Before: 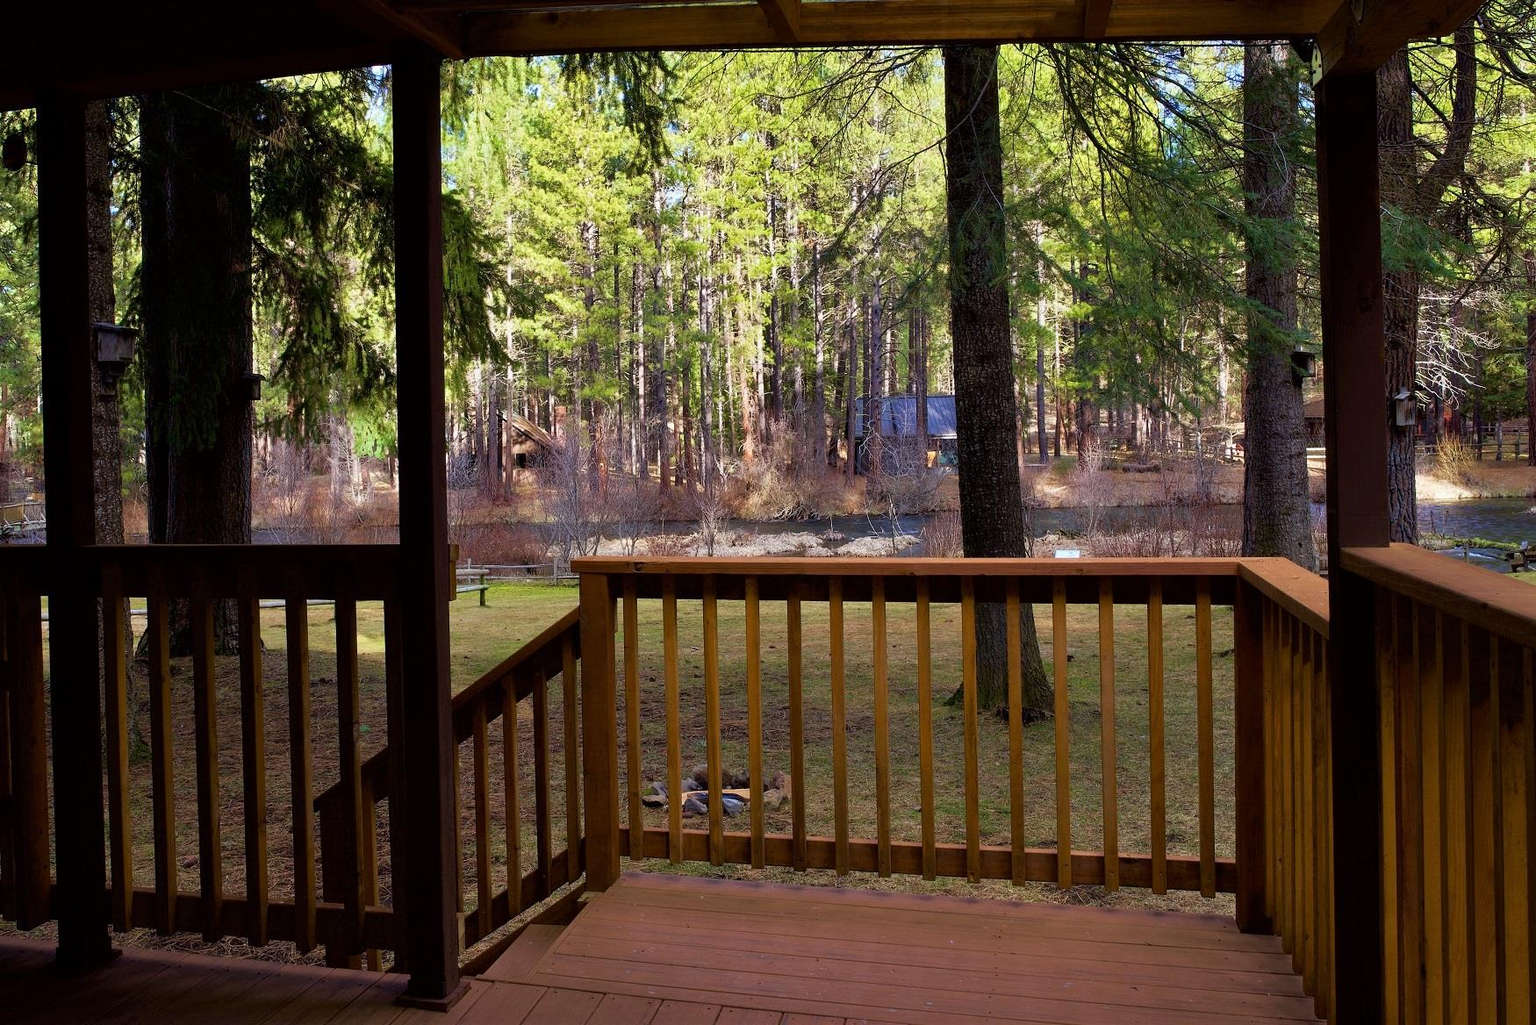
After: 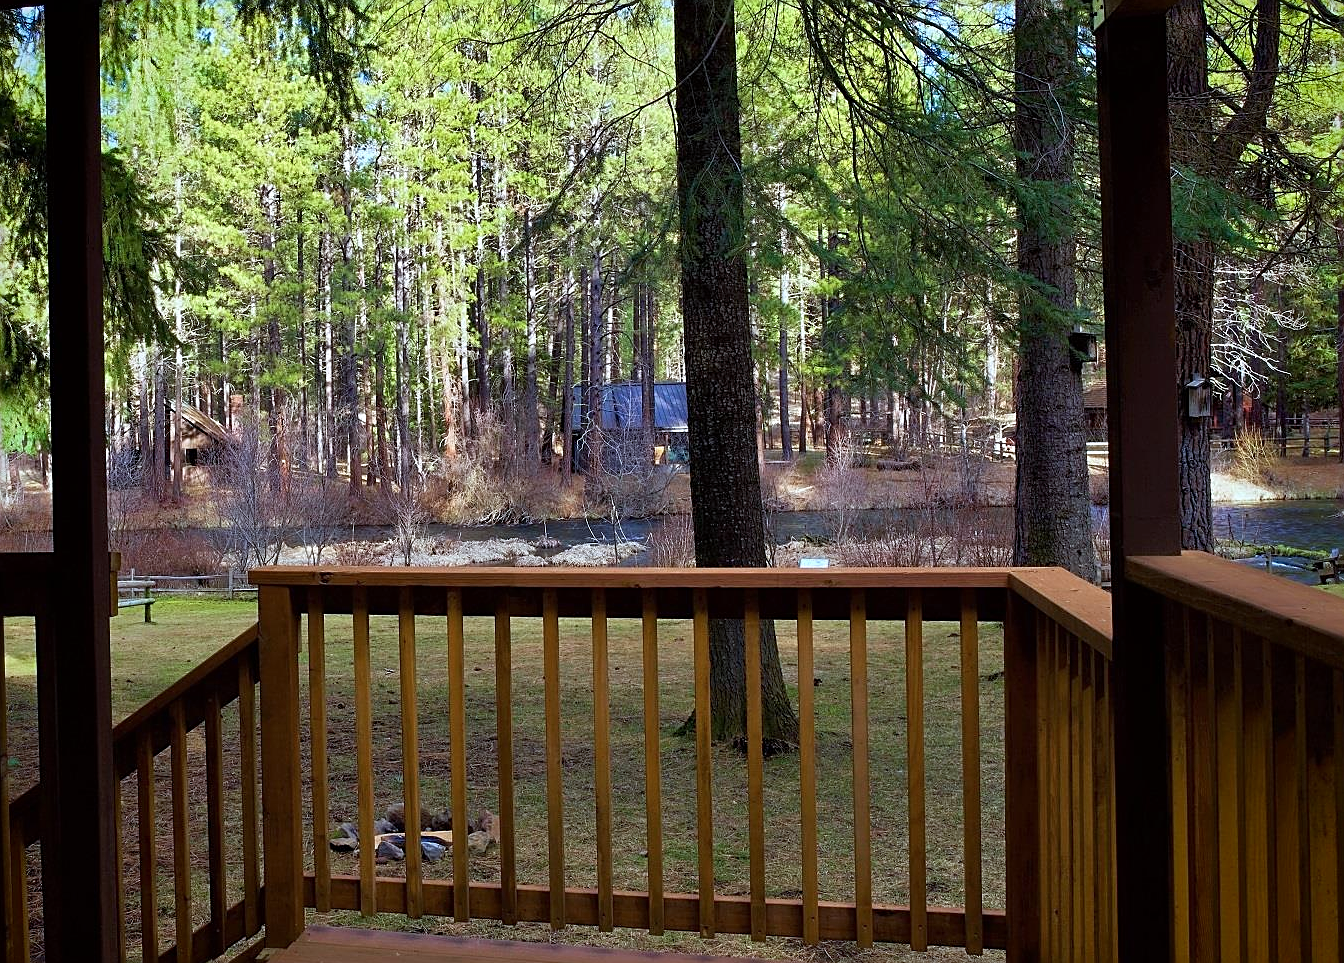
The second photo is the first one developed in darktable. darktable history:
sharpen: on, module defaults
color calibration: illuminant Planckian (black body), x 0.368, y 0.36, temperature 4277.14 K
vignetting: fall-off radius 61.19%, saturation 0.386
crop: left 23.018%, top 5.826%, bottom 11.667%
